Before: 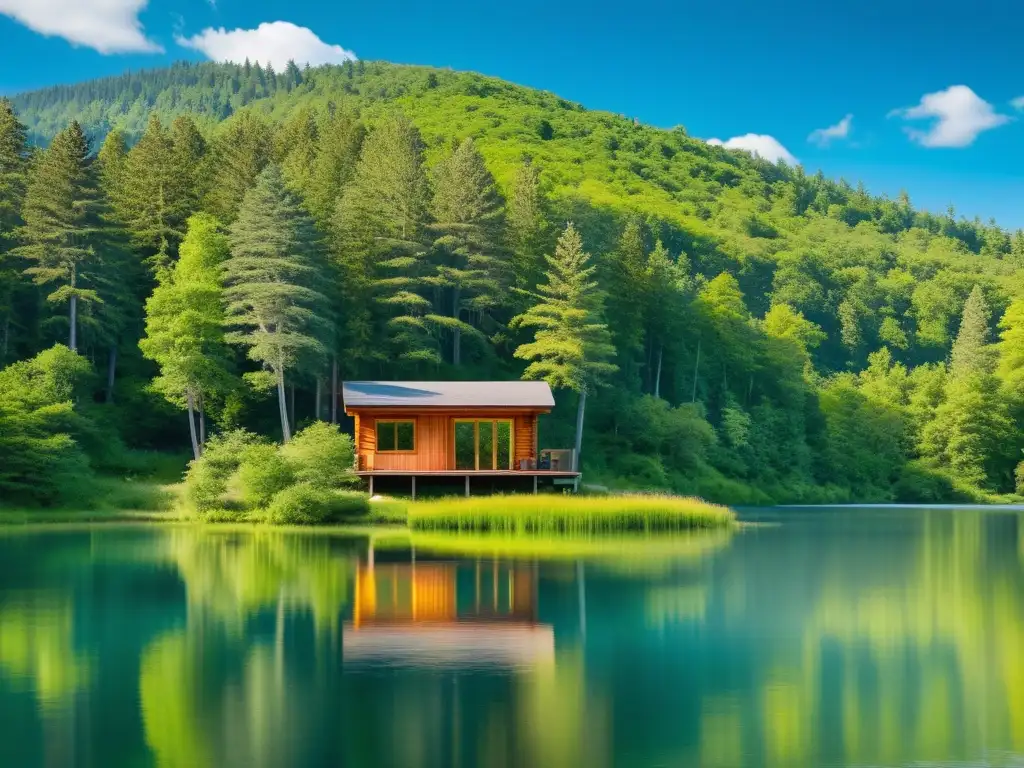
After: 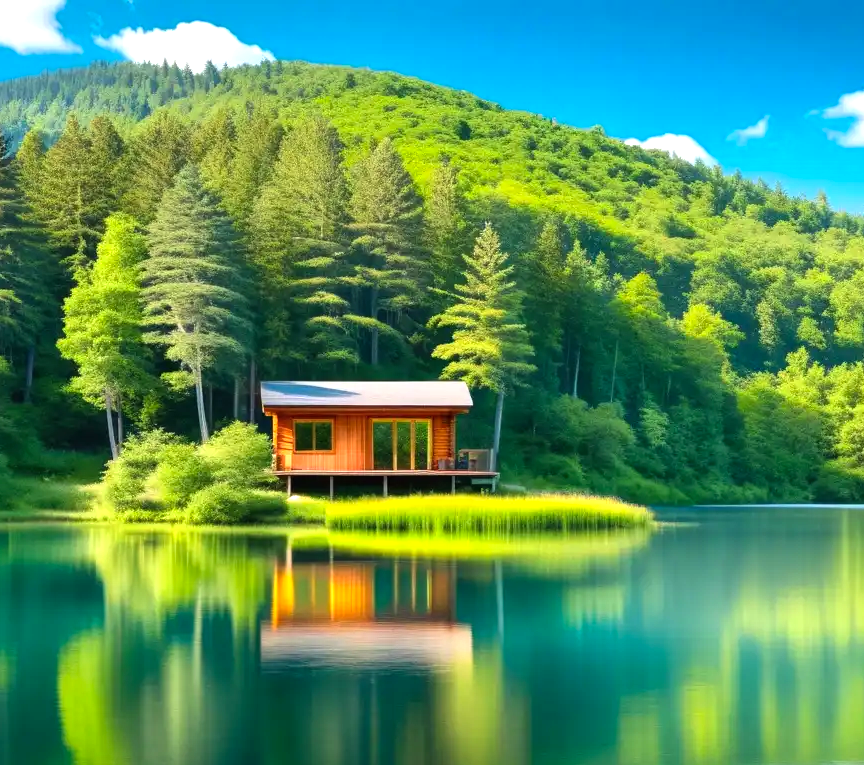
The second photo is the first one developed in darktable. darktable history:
exposure: black level correction 0, exposure 0.5 EV, compensate exposure bias true, compensate highlight preservation false
color balance: contrast 10%
crop: left 8.026%, right 7.374%
